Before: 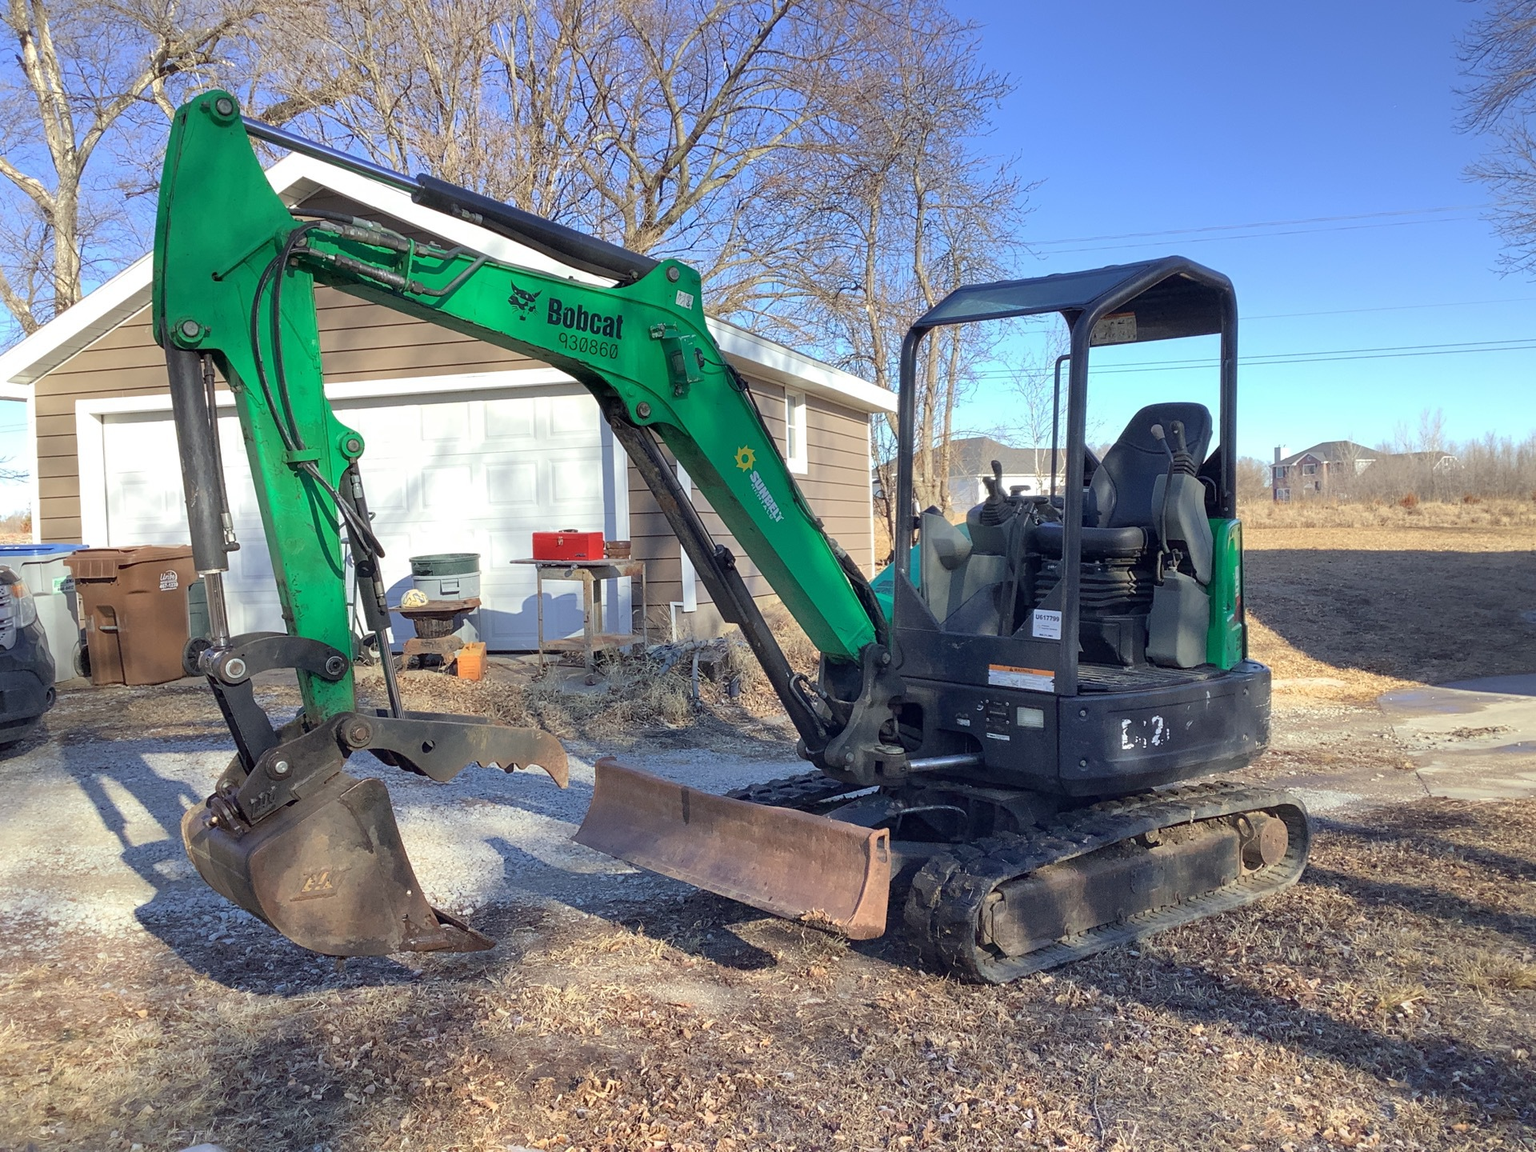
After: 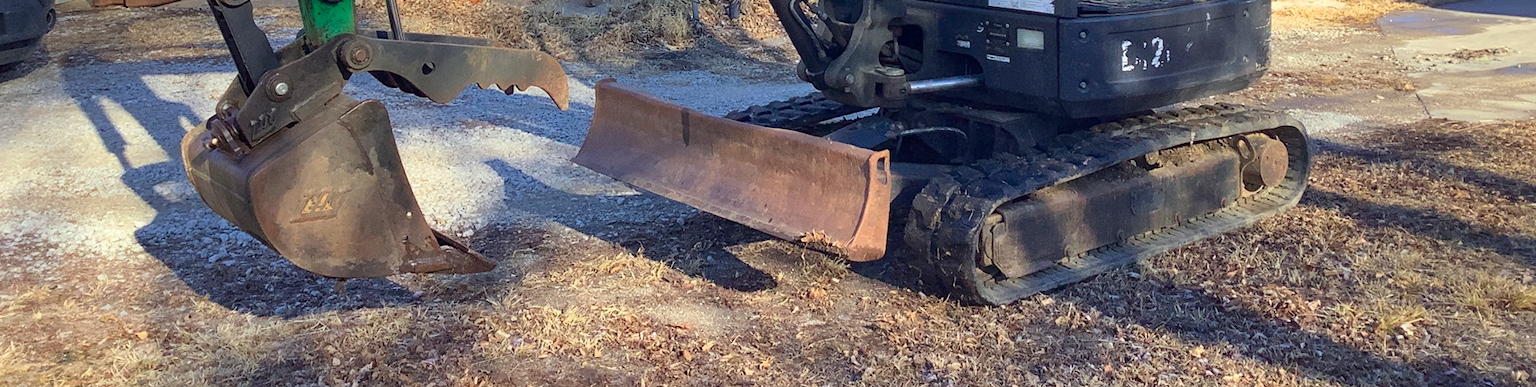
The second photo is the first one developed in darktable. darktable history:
contrast brightness saturation: contrast 0.09, saturation 0.276
crop and rotate: top 58.947%, bottom 7.438%
